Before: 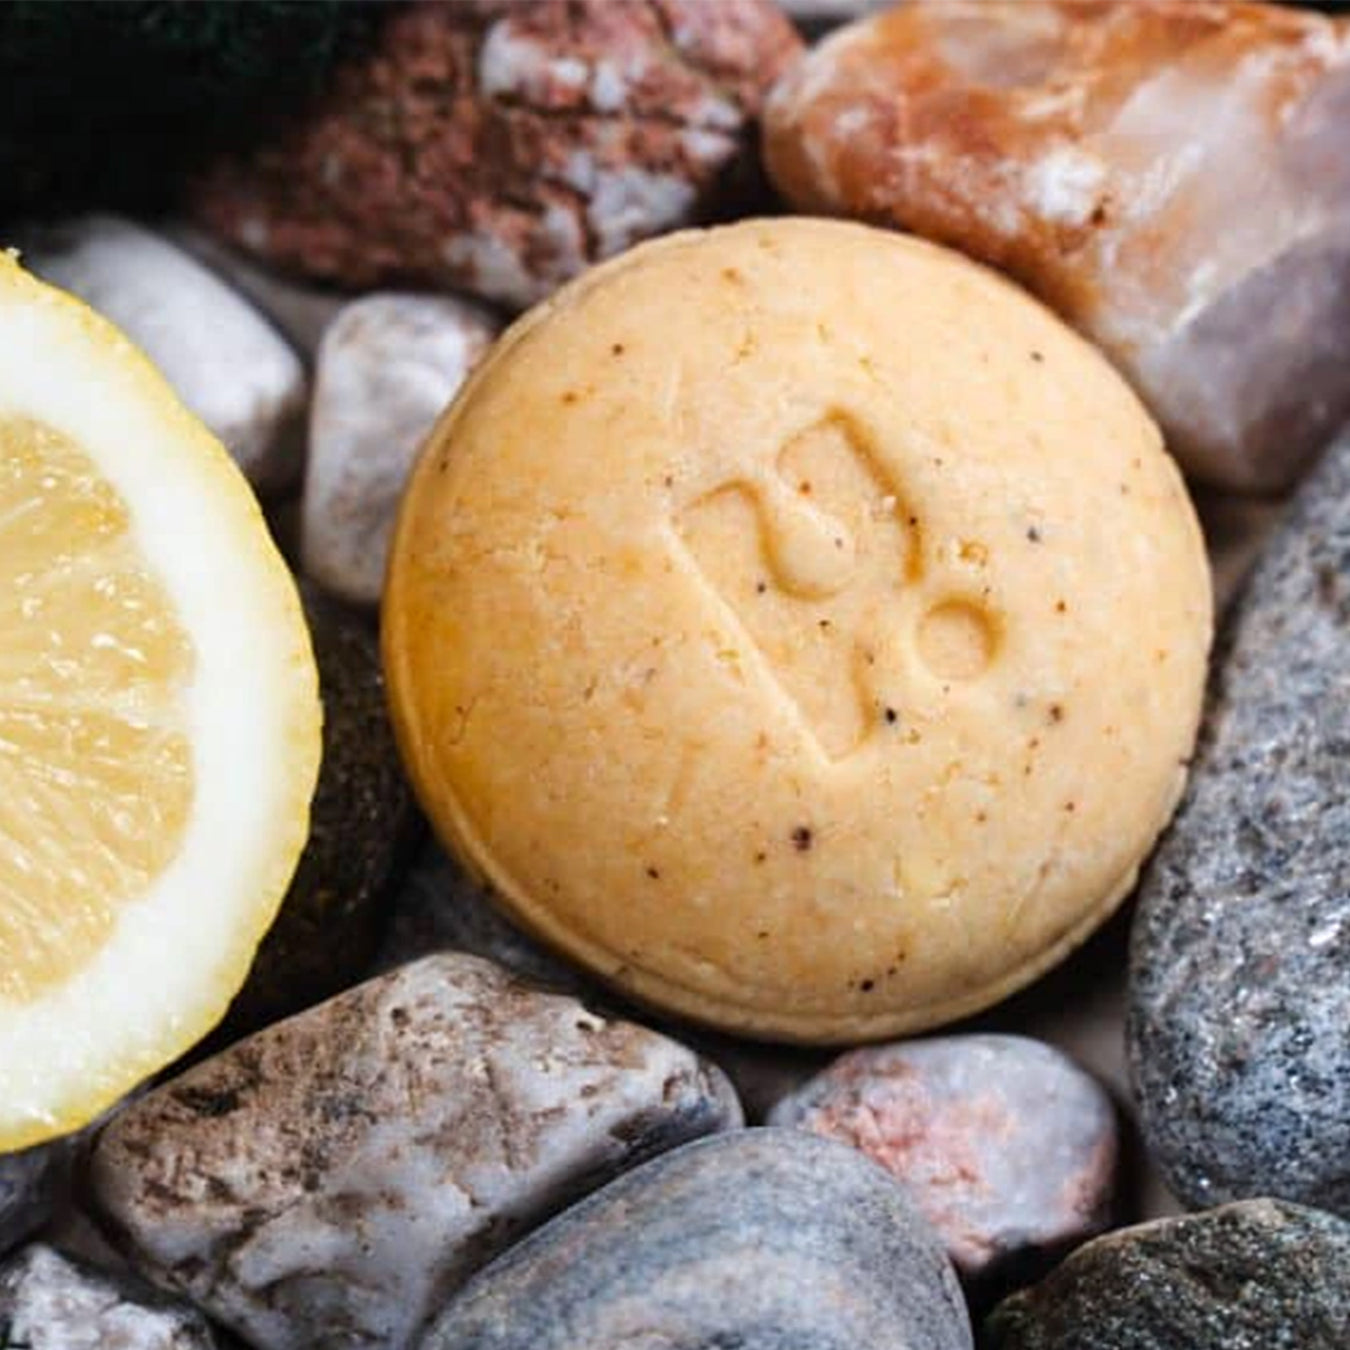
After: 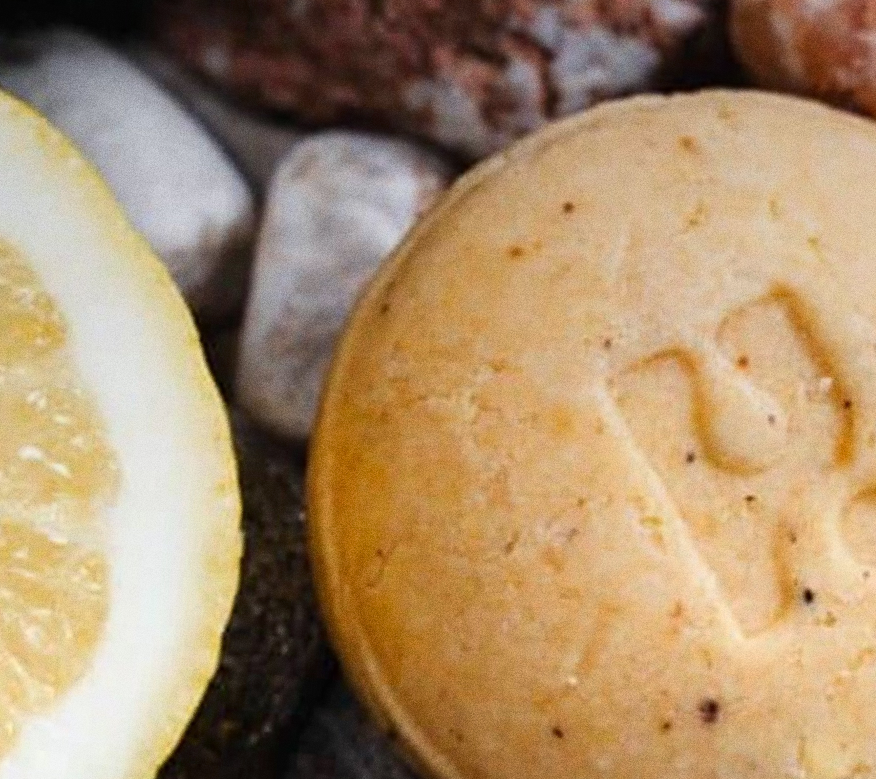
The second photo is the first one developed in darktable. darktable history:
graduated density: on, module defaults
crop and rotate: angle -4.99°, left 2.122%, top 6.945%, right 27.566%, bottom 30.519%
grain: coarseness 8.68 ISO, strength 31.94%
